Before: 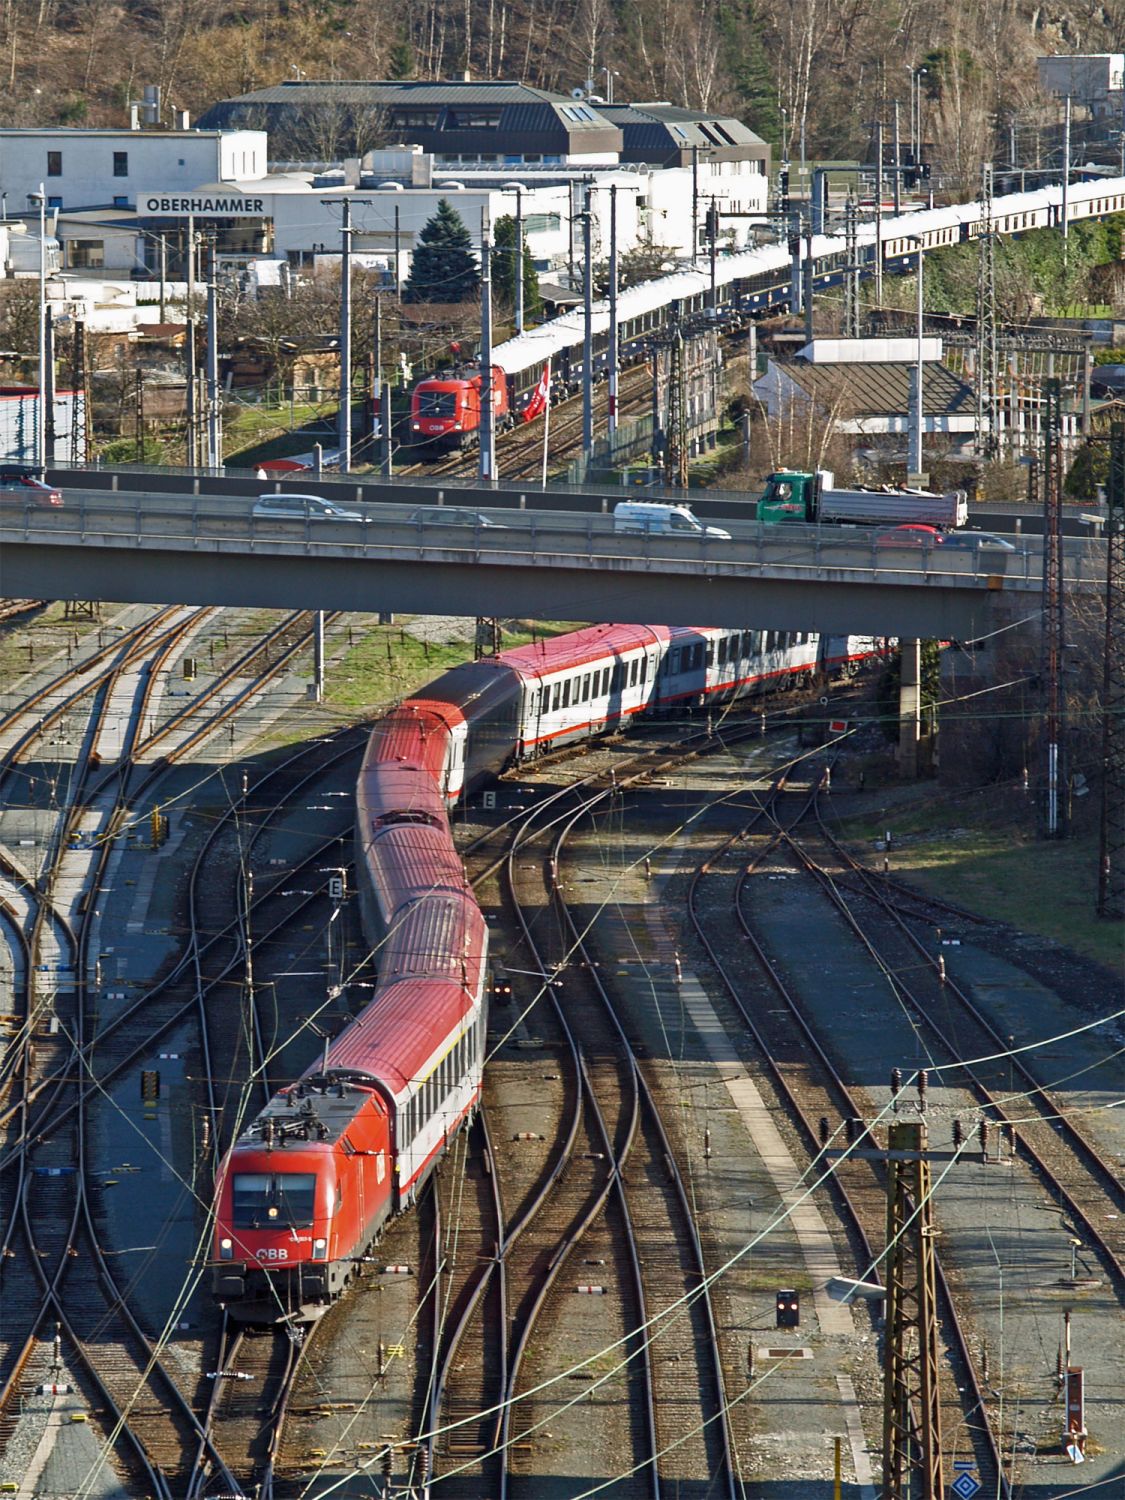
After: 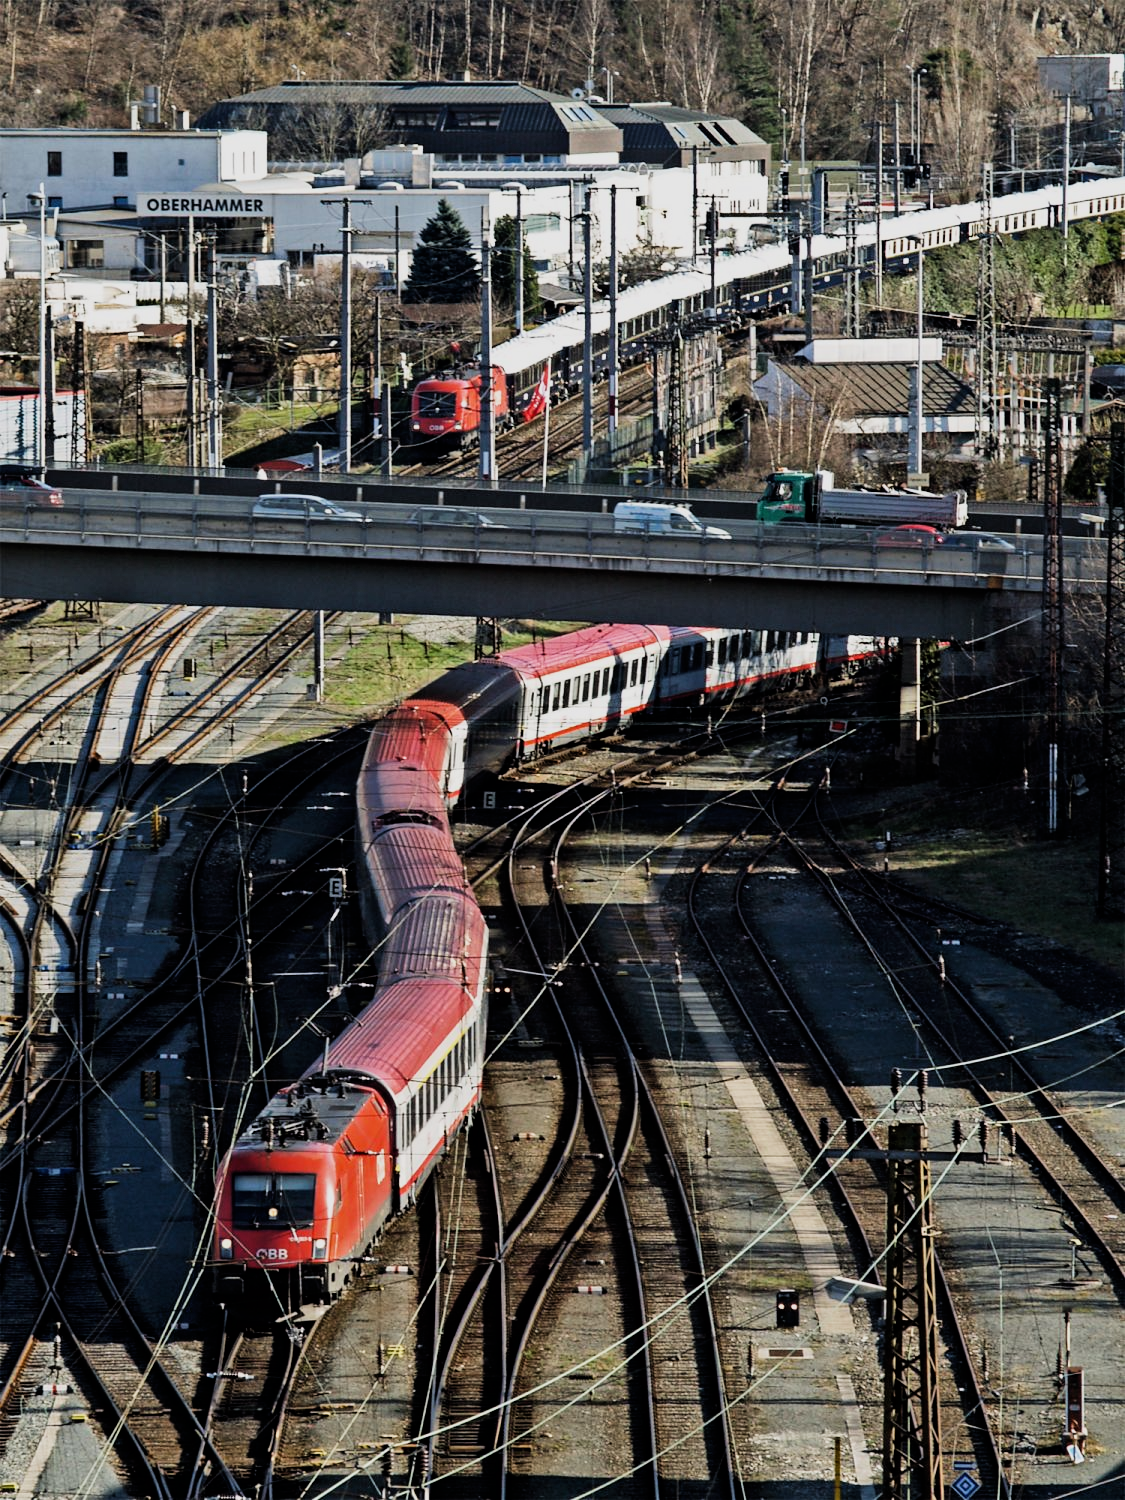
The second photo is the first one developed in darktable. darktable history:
filmic rgb: black relative exposure -5.13 EV, white relative exposure 3.98 EV, threshold 5.95 EV, hardness 2.88, contrast 1.383, highlights saturation mix -19.76%, enable highlight reconstruction true
